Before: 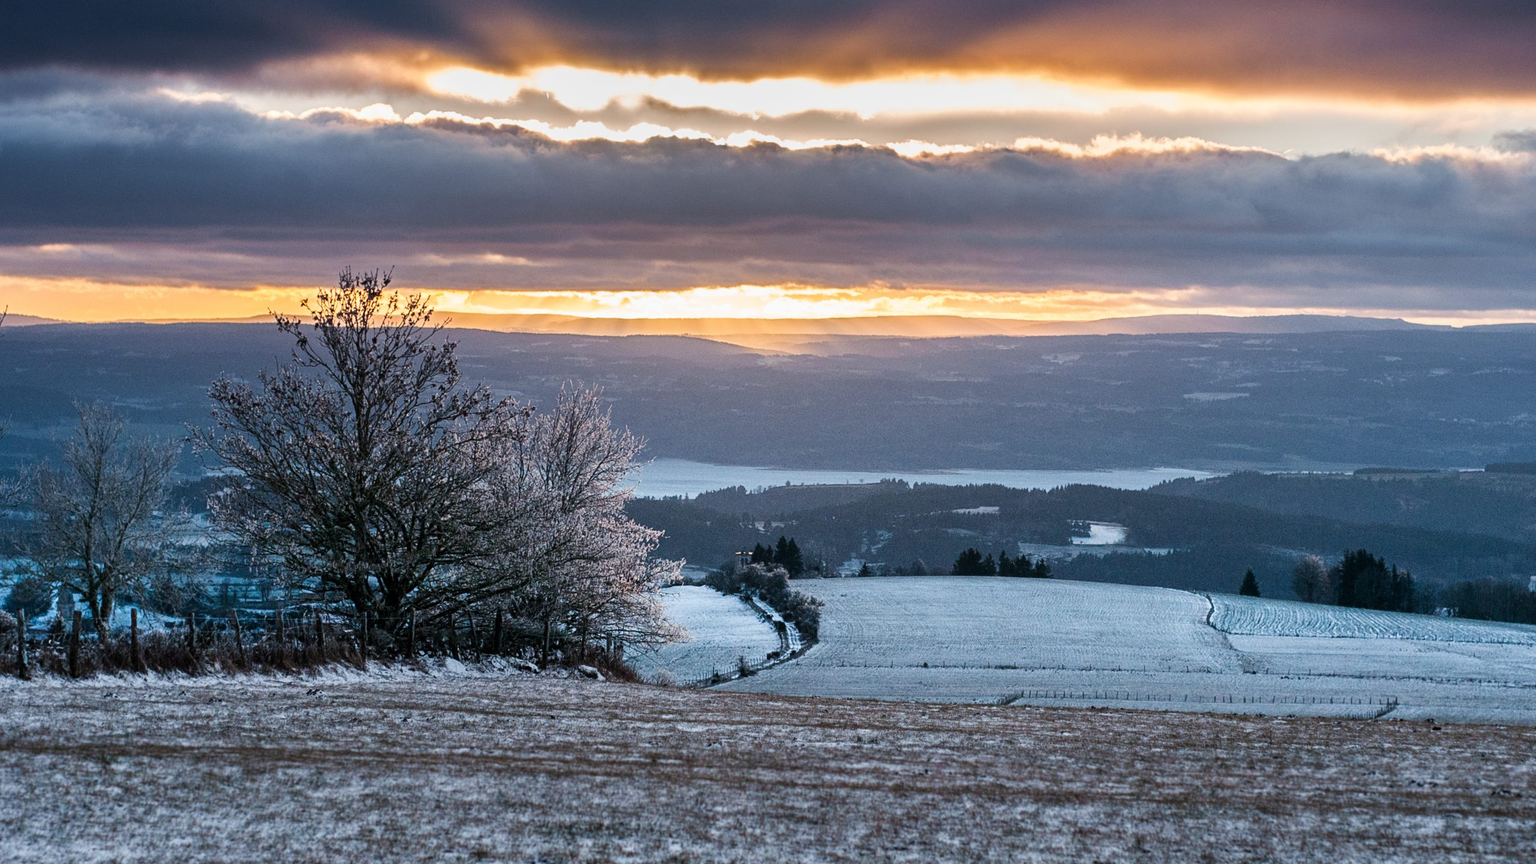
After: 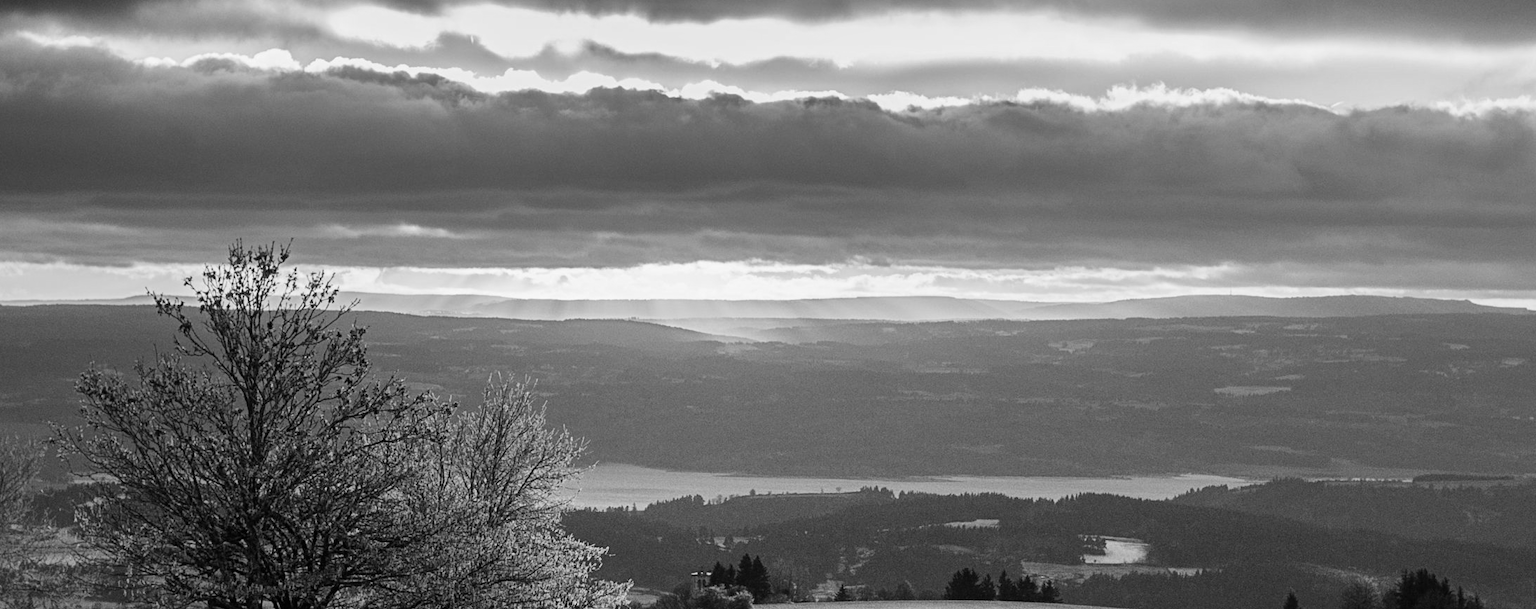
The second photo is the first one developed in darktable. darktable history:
velvia: on, module defaults
crop and rotate: left 9.345%, top 7.22%, right 4.982%, bottom 32.331%
monochrome: a 16.06, b 15.48, size 1
contrast equalizer: y [[0.5, 0.5, 0.468, 0.5, 0.5, 0.5], [0.5 ×6], [0.5 ×6], [0 ×6], [0 ×6]]
